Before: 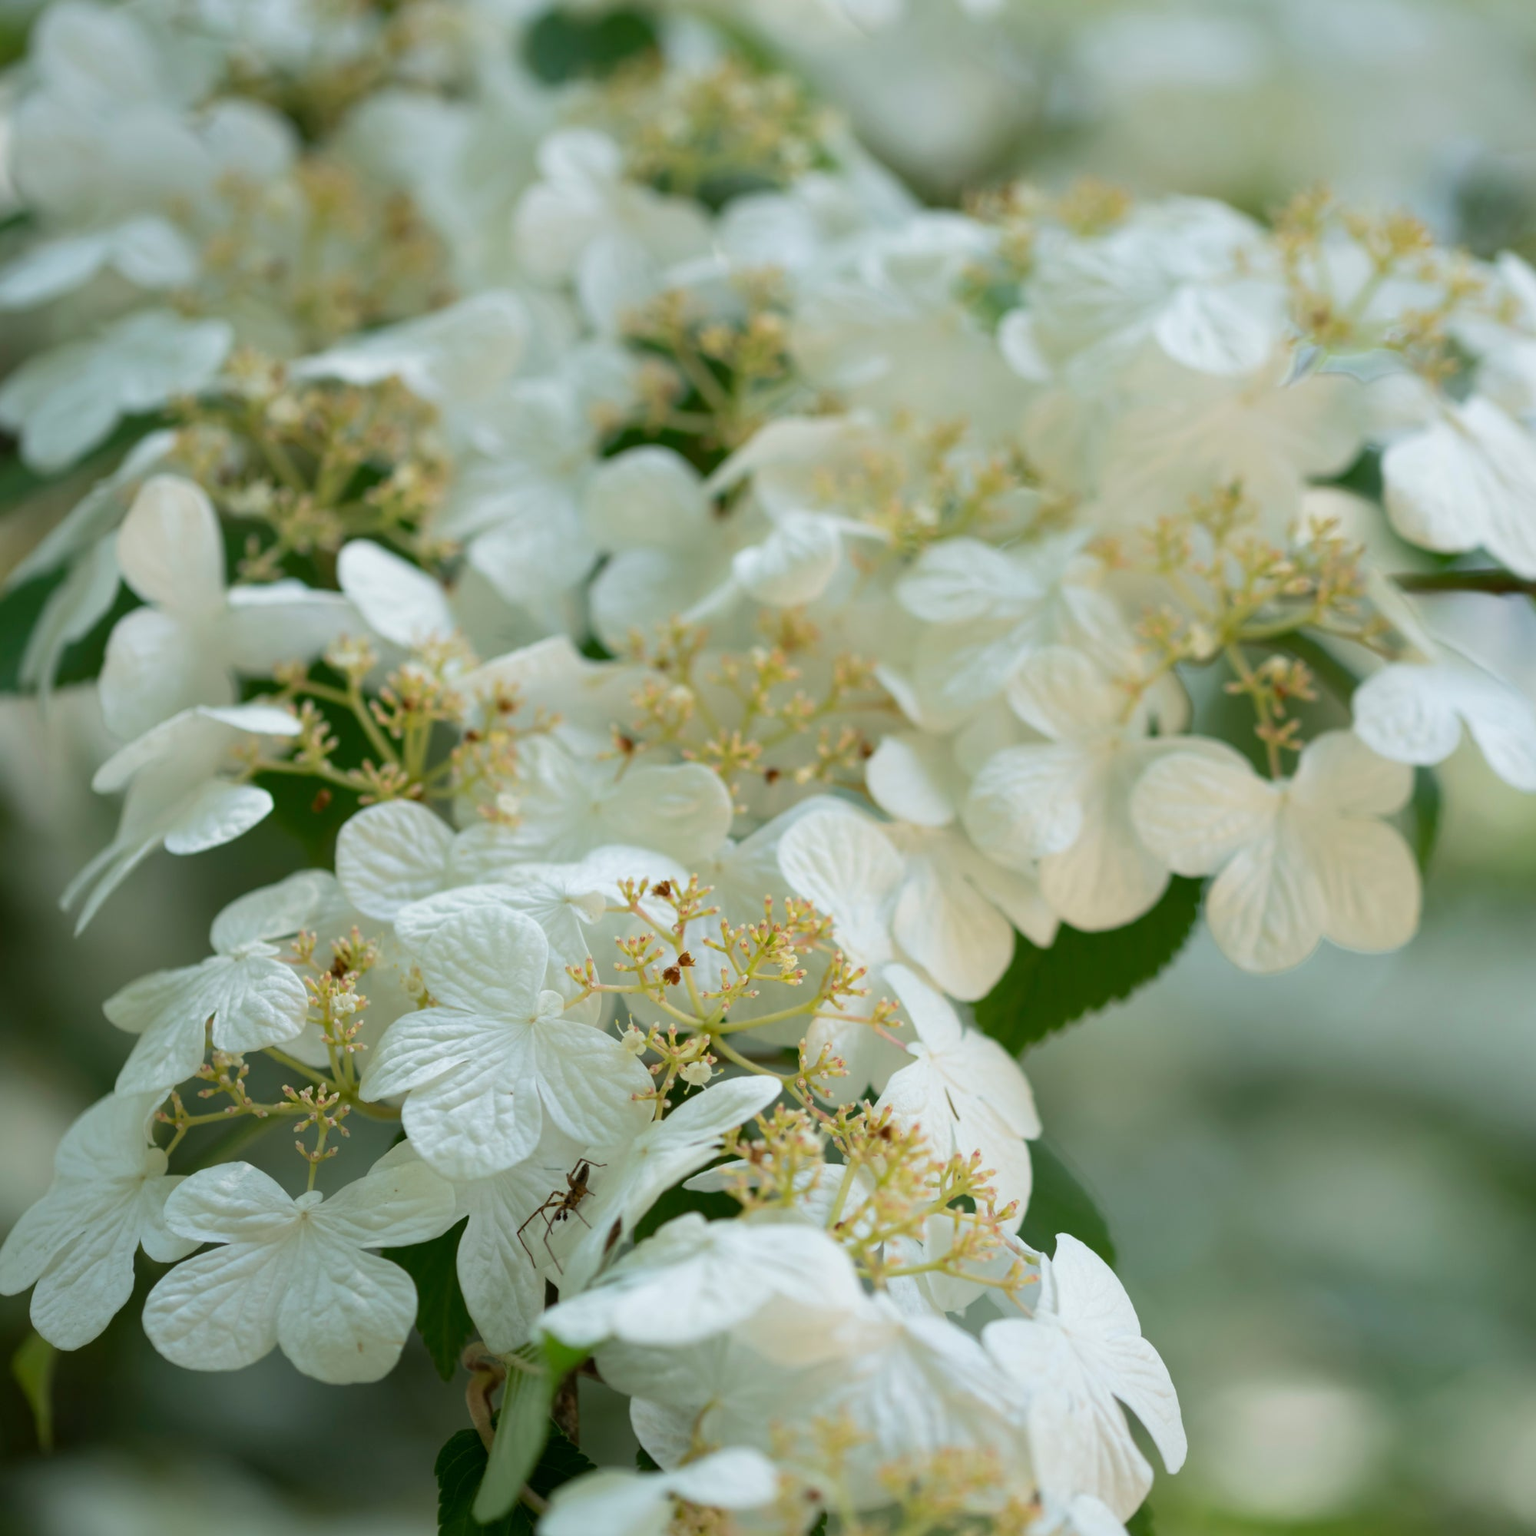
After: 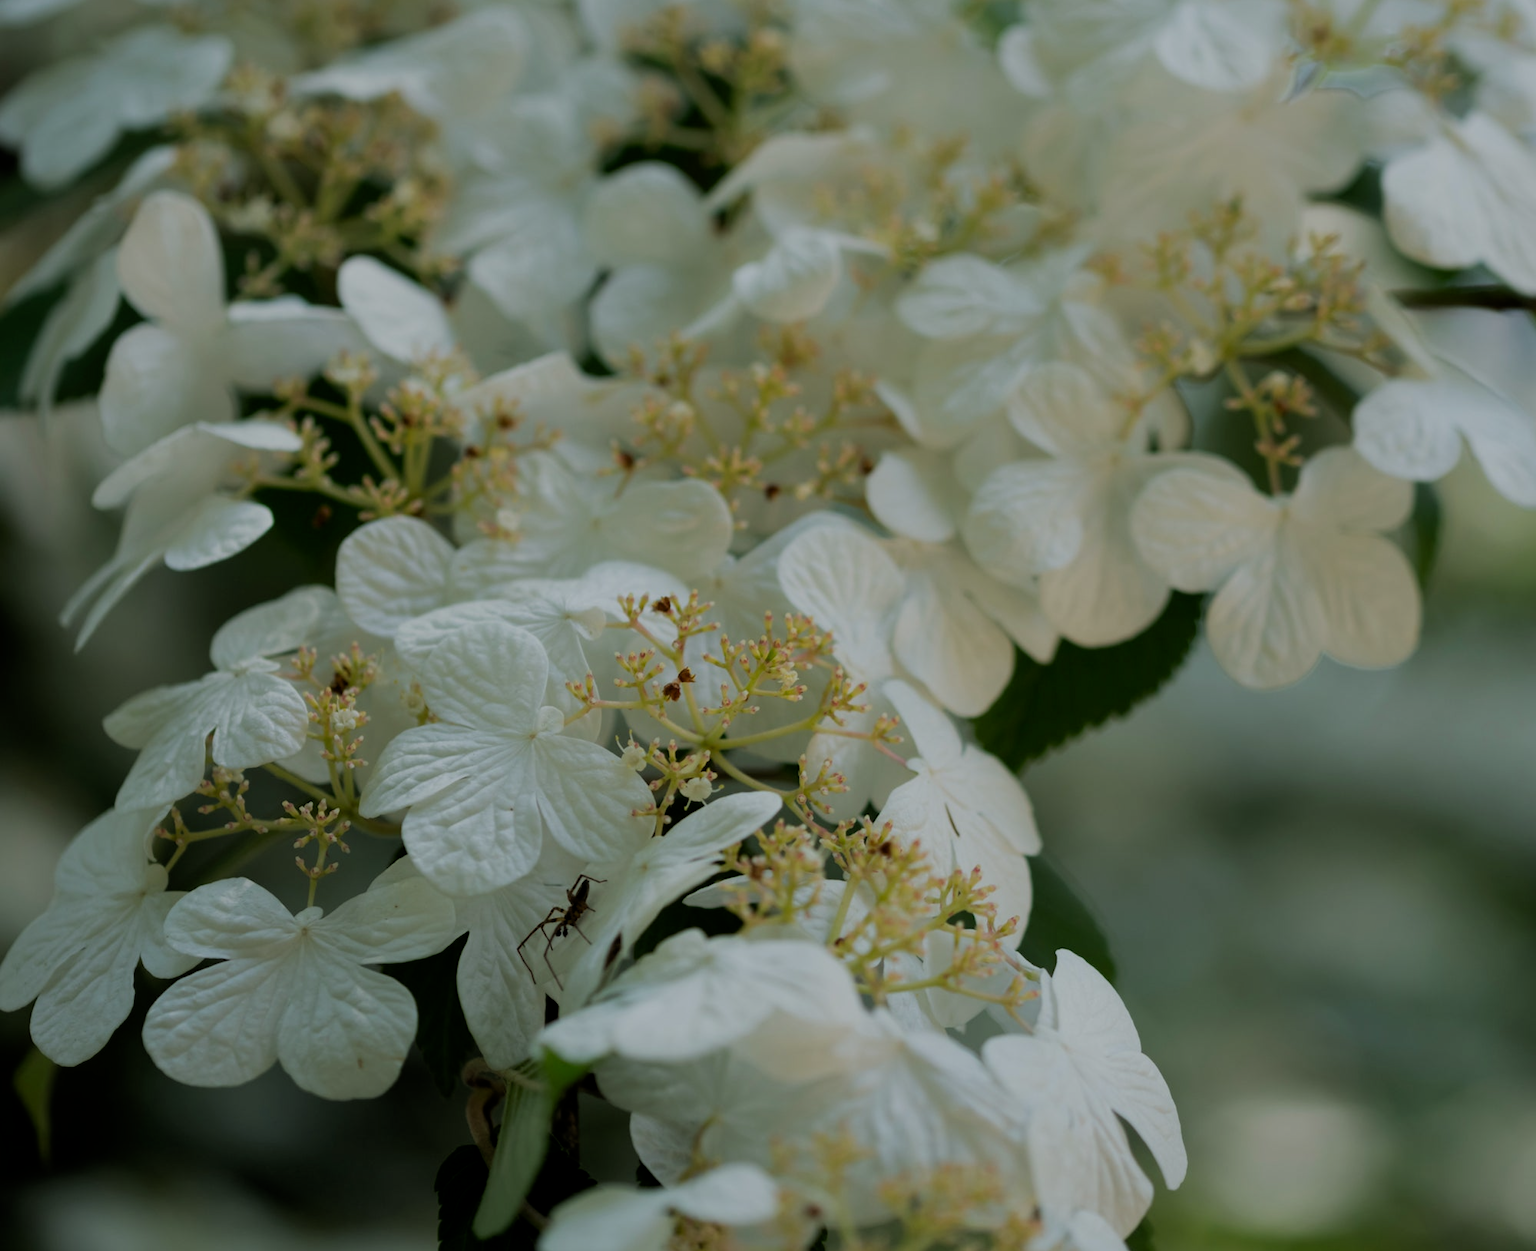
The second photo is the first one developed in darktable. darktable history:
tone curve: curves: ch0 [(0, 0) (0.915, 0.89) (1, 1)], color space Lab, independent channels, preserve colors none
exposure: black level correction 0, exposure -0.792 EV, compensate highlight preservation false
filmic rgb: middle gray luminance 12.56%, black relative exposure -10.17 EV, white relative exposure 3.47 EV, target black luminance 0%, hardness 5.72, latitude 44.77%, contrast 1.225, highlights saturation mix 4%, shadows ↔ highlights balance 27.21%, contrast in shadows safe
crop and rotate: top 18.501%
